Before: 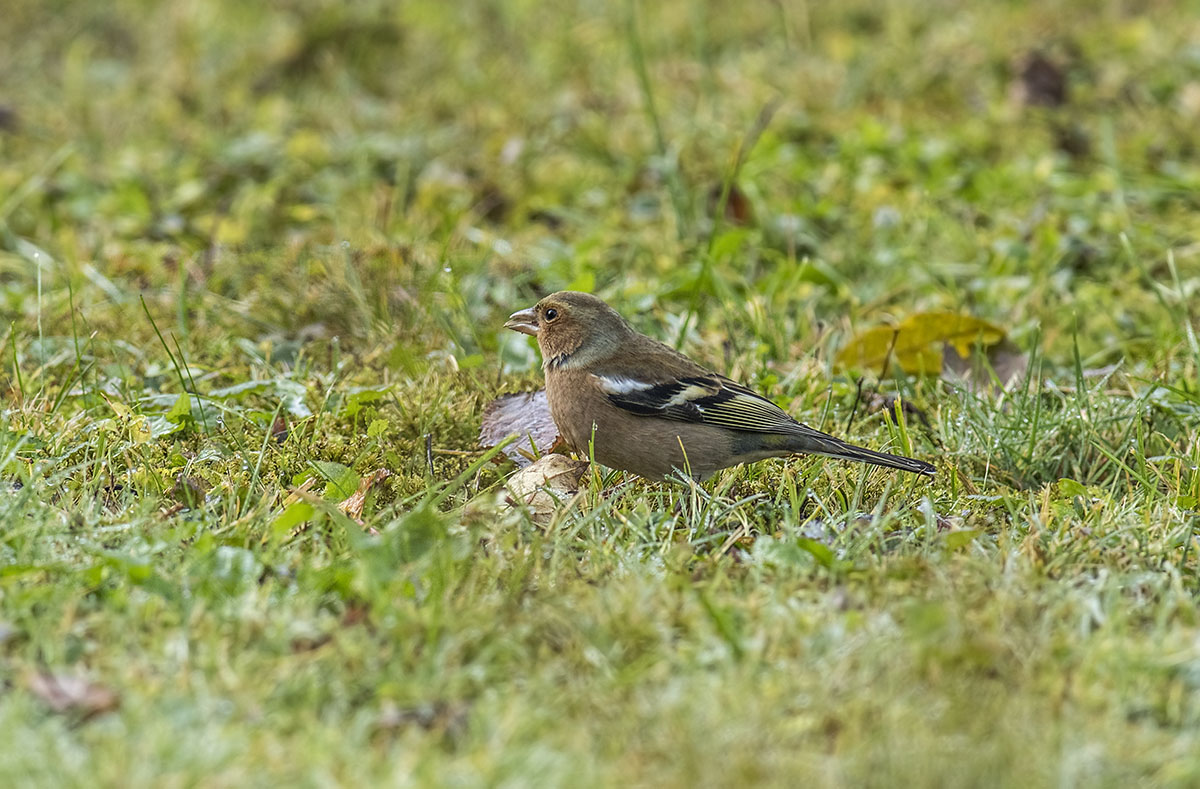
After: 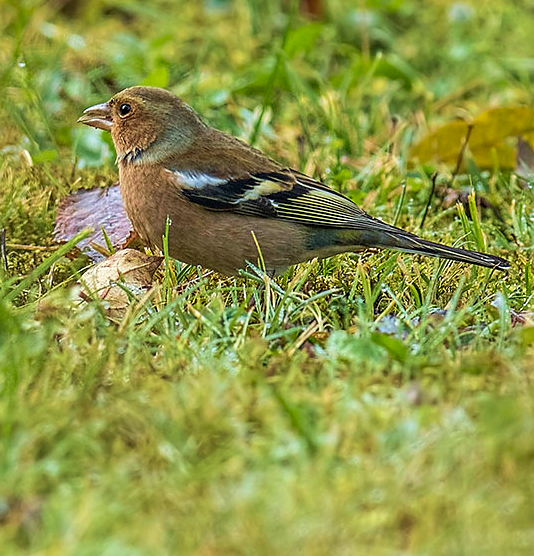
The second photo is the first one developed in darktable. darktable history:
crop: left 35.558%, top 25.986%, right 19.875%, bottom 3.444%
velvia: strength 56.58%
sharpen: radius 1.013
